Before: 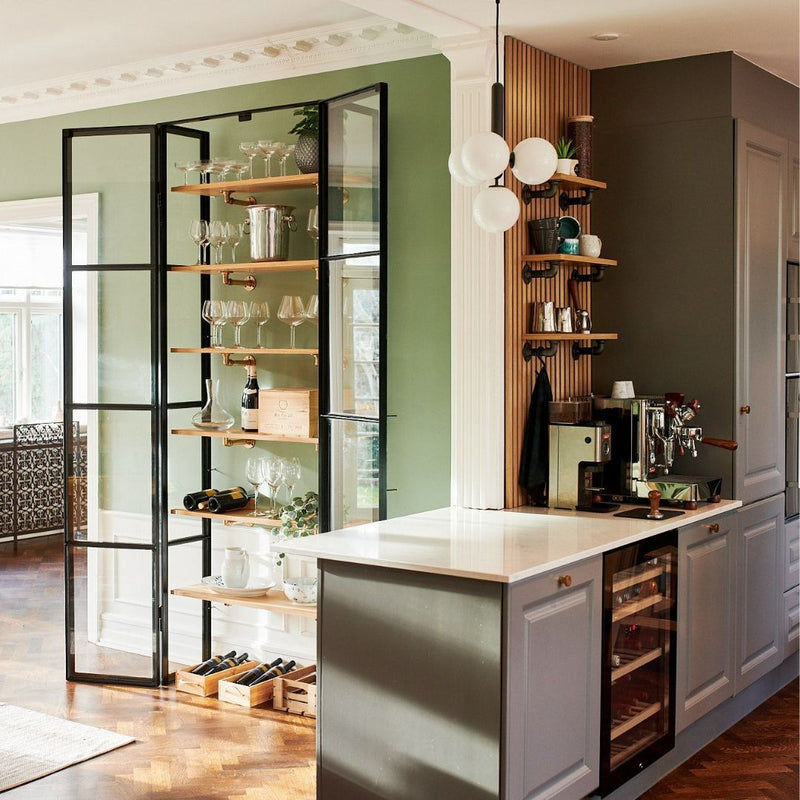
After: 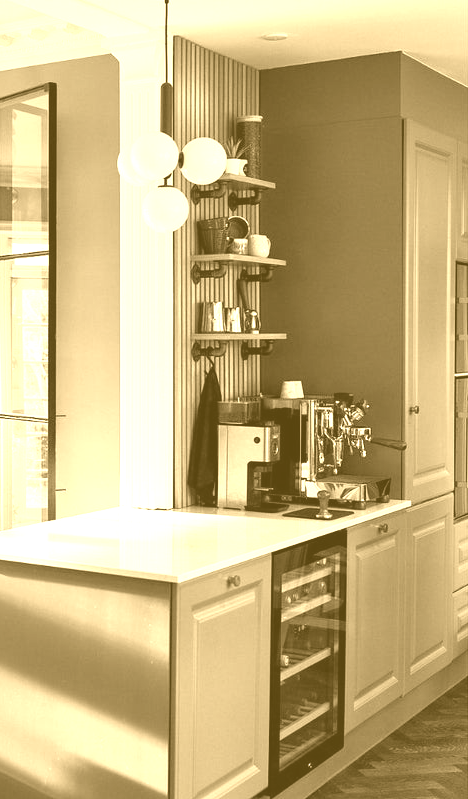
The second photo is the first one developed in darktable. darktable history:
crop: left 41.402%
colorize: hue 36°, source mix 100%
